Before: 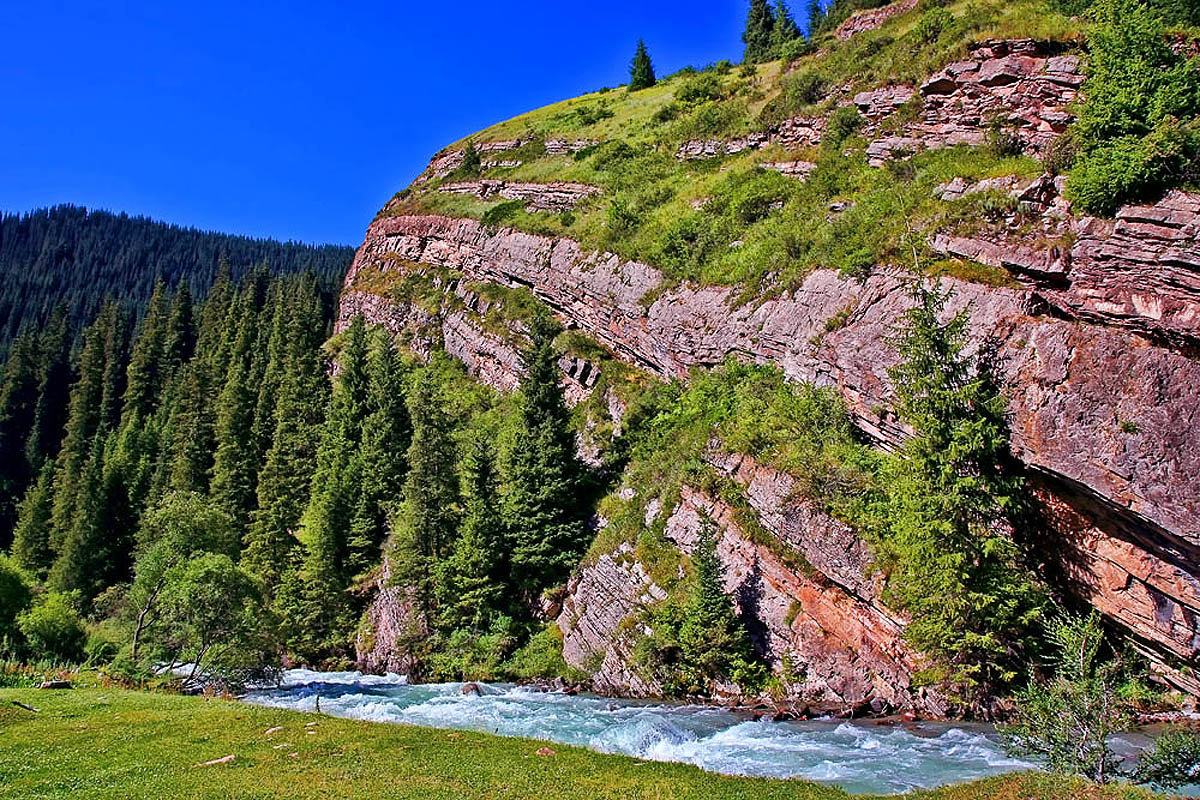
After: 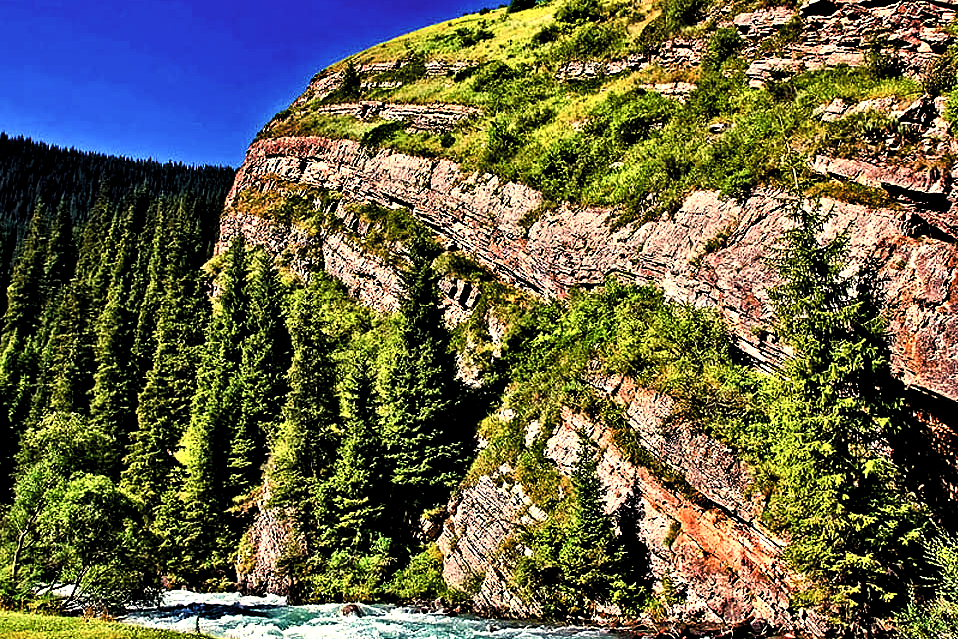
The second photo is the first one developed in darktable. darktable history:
contrast brightness saturation: contrast 0.14, brightness 0.21
crop and rotate: left 10.071%, top 10.071%, right 10.02%, bottom 10.02%
color balance rgb: perceptual saturation grading › global saturation 20%, perceptual saturation grading › highlights -25%, perceptual saturation grading › shadows 25%
levels: levels [0.029, 0.545, 0.971]
color balance: mode lift, gamma, gain (sRGB), lift [1.014, 0.966, 0.918, 0.87], gamma [0.86, 0.734, 0.918, 0.976], gain [1.063, 1.13, 1.063, 0.86]
contrast equalizer: y [[0.601, 0.6, 0.598, 0.598, 0.6, 0.601], [0.5 ×6], [0.5 ×6], [0 ×6], [0 ×6]]
